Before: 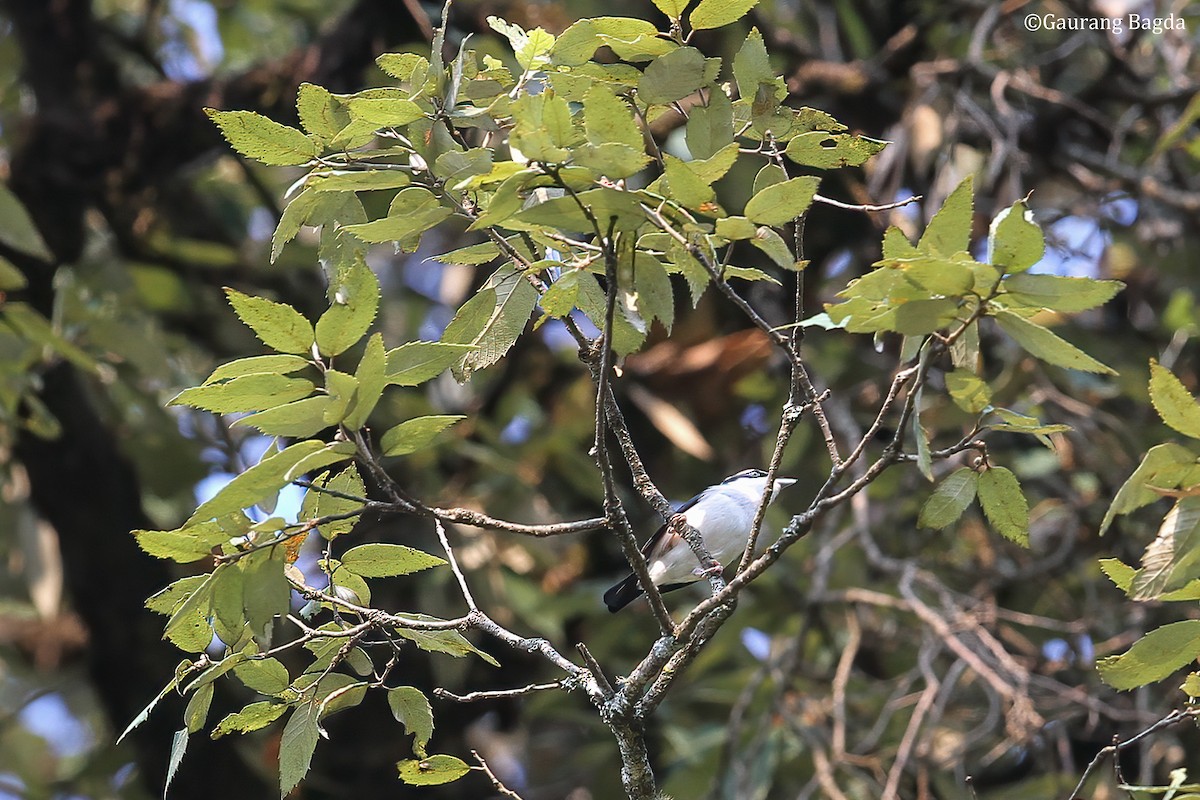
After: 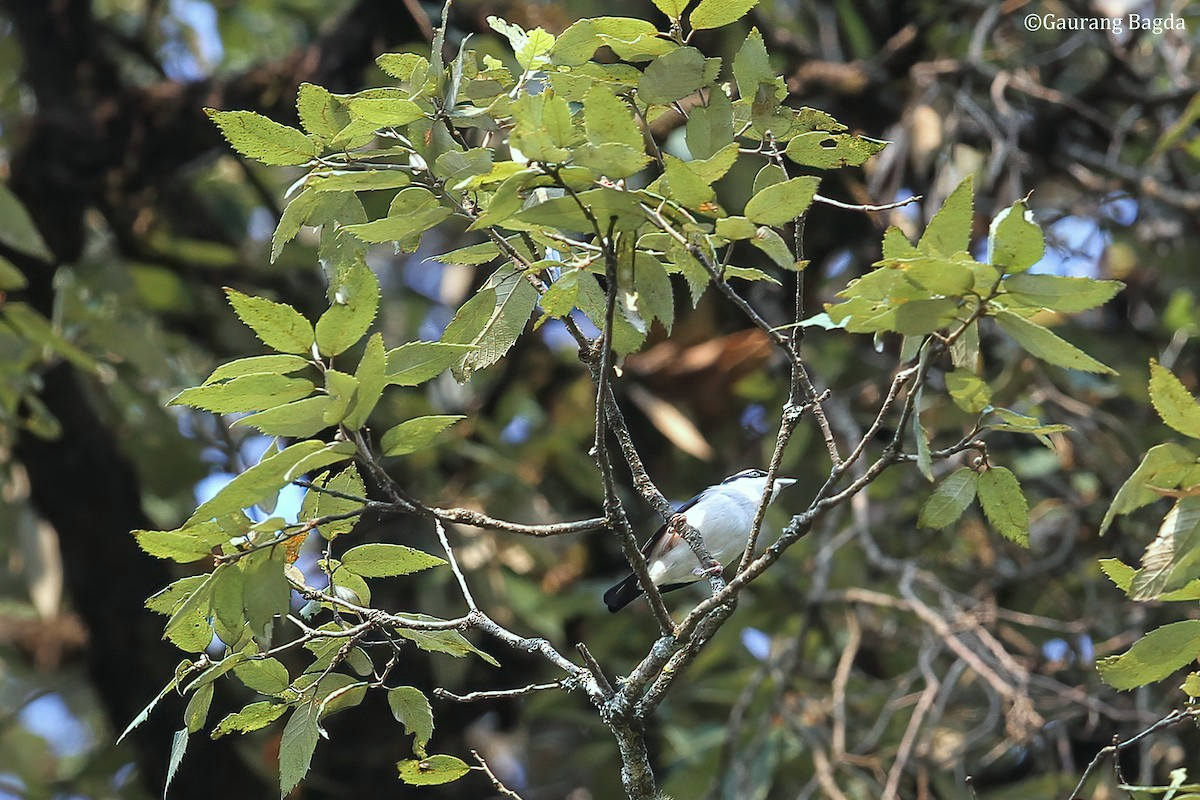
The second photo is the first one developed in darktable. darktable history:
color correction: highlights a* -6.41, highlights b* 0.435
color calibration: illuminant same as pipeline (D50), adaptation XYZ, x 0.346, y 0.359, temperature 5022.21 K
